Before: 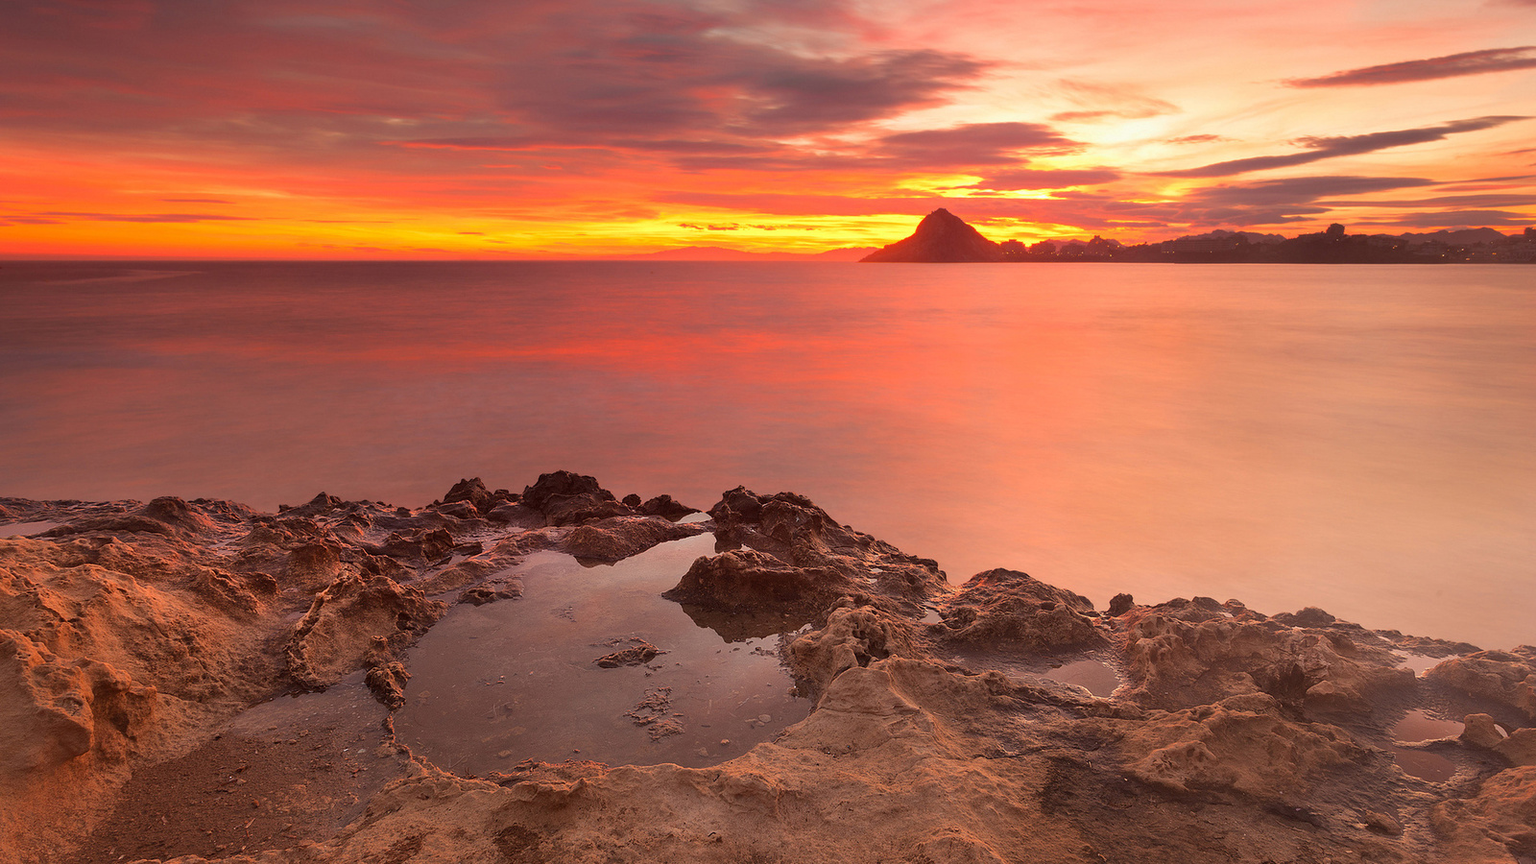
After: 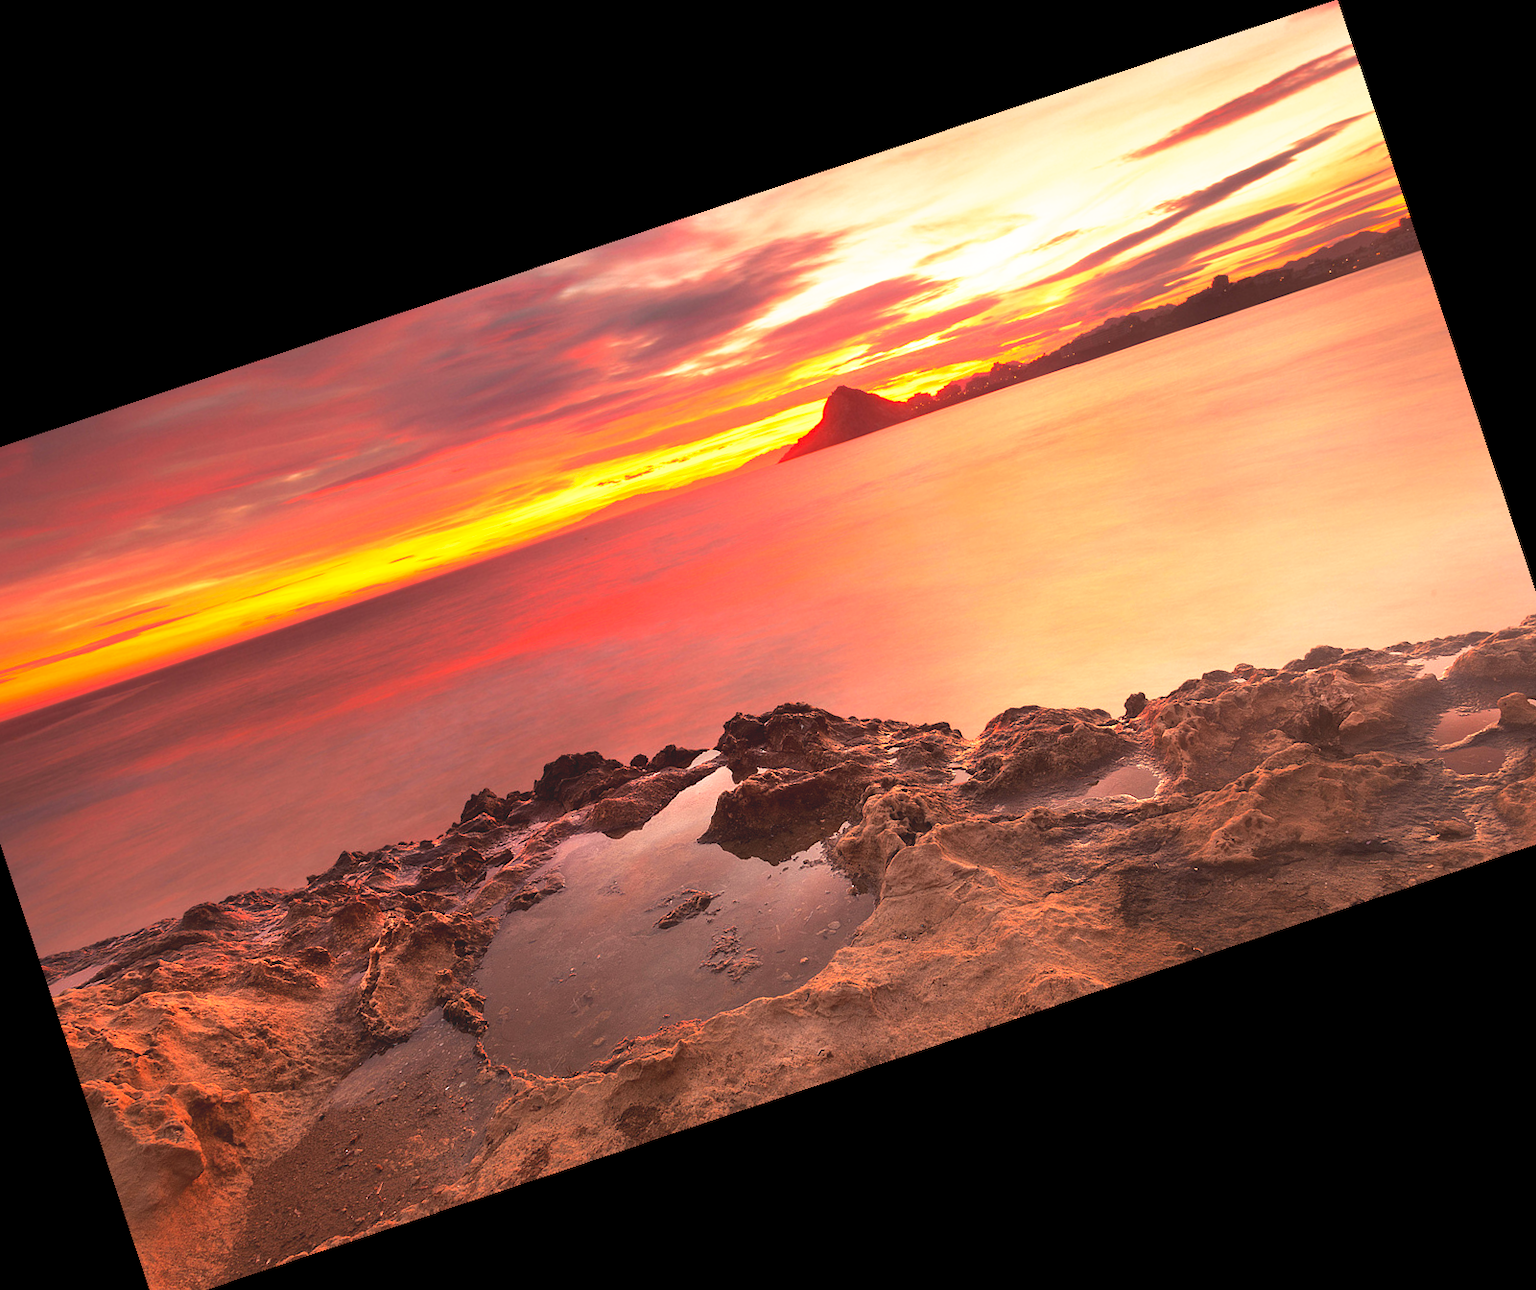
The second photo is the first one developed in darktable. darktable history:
crop and rotate: angle 18.51°, left 6.885%, right 4.313%, bottom 1.18%
tone curve: curves: ch0 [(0, 0) (0.003, 0.116) (0.011, 0.116) (0.025, 0.113) (0.044, 0.114) (0.069, 0.118) (0.1, 0.137) (0.136, 0.171) (0.177, 0.213) (0.224, 0.259) (0.277, 0.316) (0.335, 0.381) (0.399, 0.458) (0.468, 0.548) (0.543, 0.654) (0.623, 0.775) (0.709, 0.895) (0.801, 0.972) (0.898, 0.991) (1, 1)], preserve colors none
